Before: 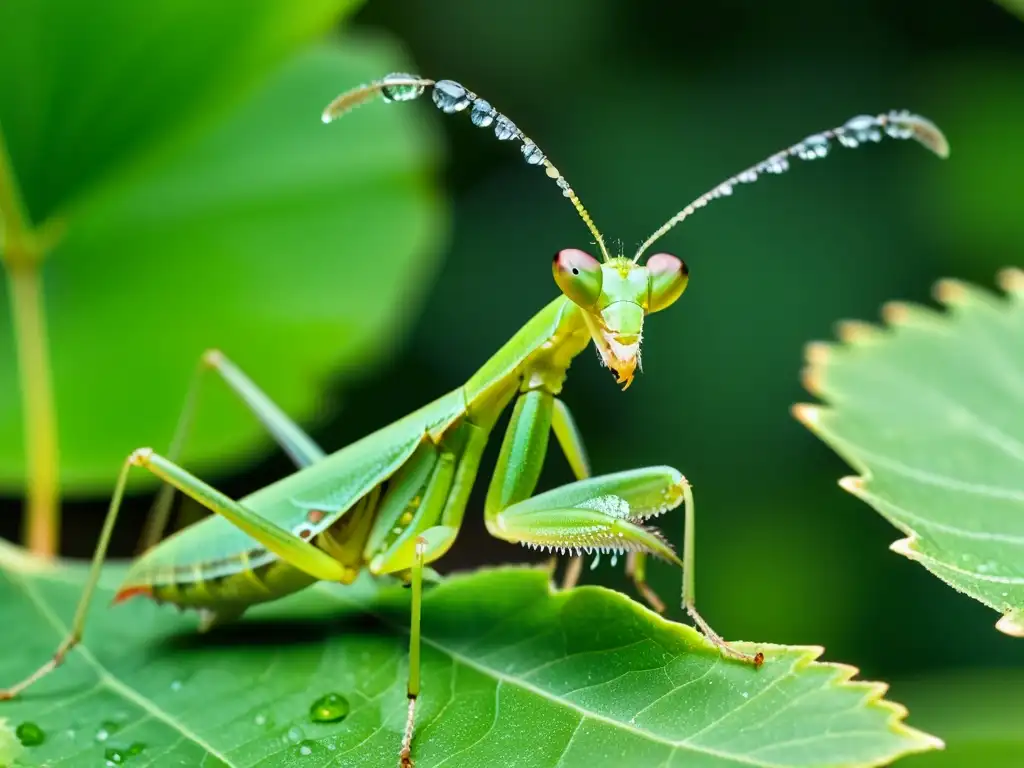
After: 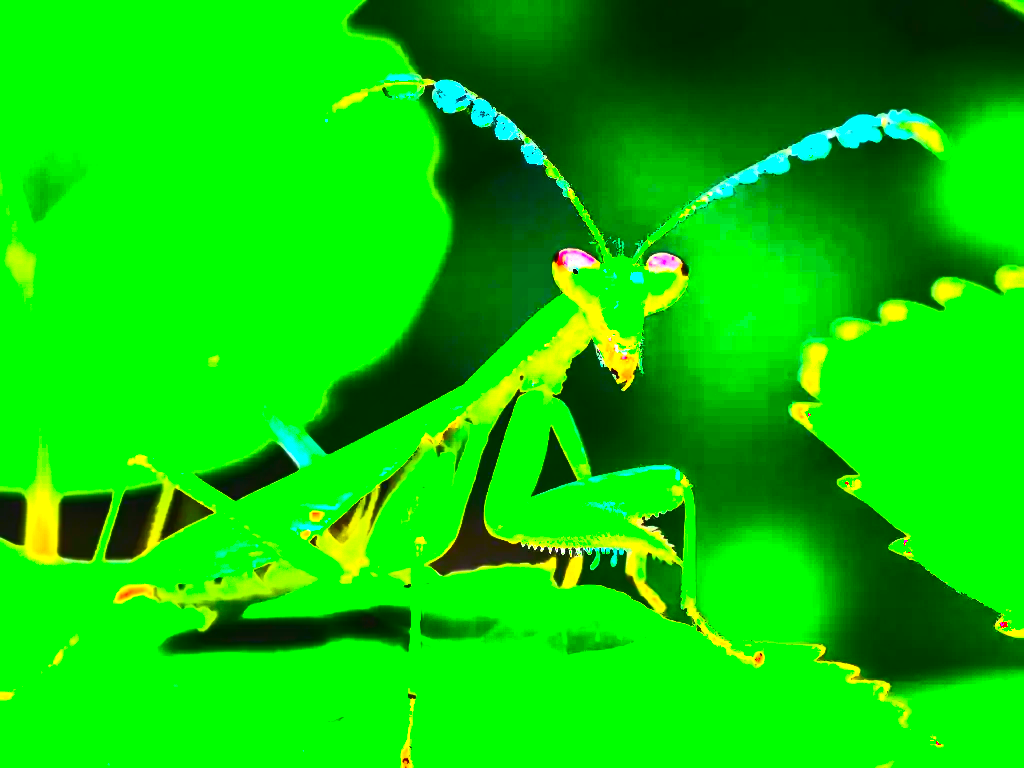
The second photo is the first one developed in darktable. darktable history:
exposure: black level correction 0, exposure 1.097 EV, compensate highlight preservation false
contrast brightness saturation: contrast 0.837, brightness 0.61, saturation 0.608
color balance rgb: shadows lift › luminance -9.75%, global offset › luminance 0.225%, linear chroma grading › global chroma 20.161%, perceptual saturation grading › global saturation 25.47%, perceptual brilliance grading › highlights 74.561%, perceptual brilliance grading › shadows -29.295%
local contrast: mode bilateral grid, contrast 27, coarseness 16, detail 115%, midtone range 0.2
